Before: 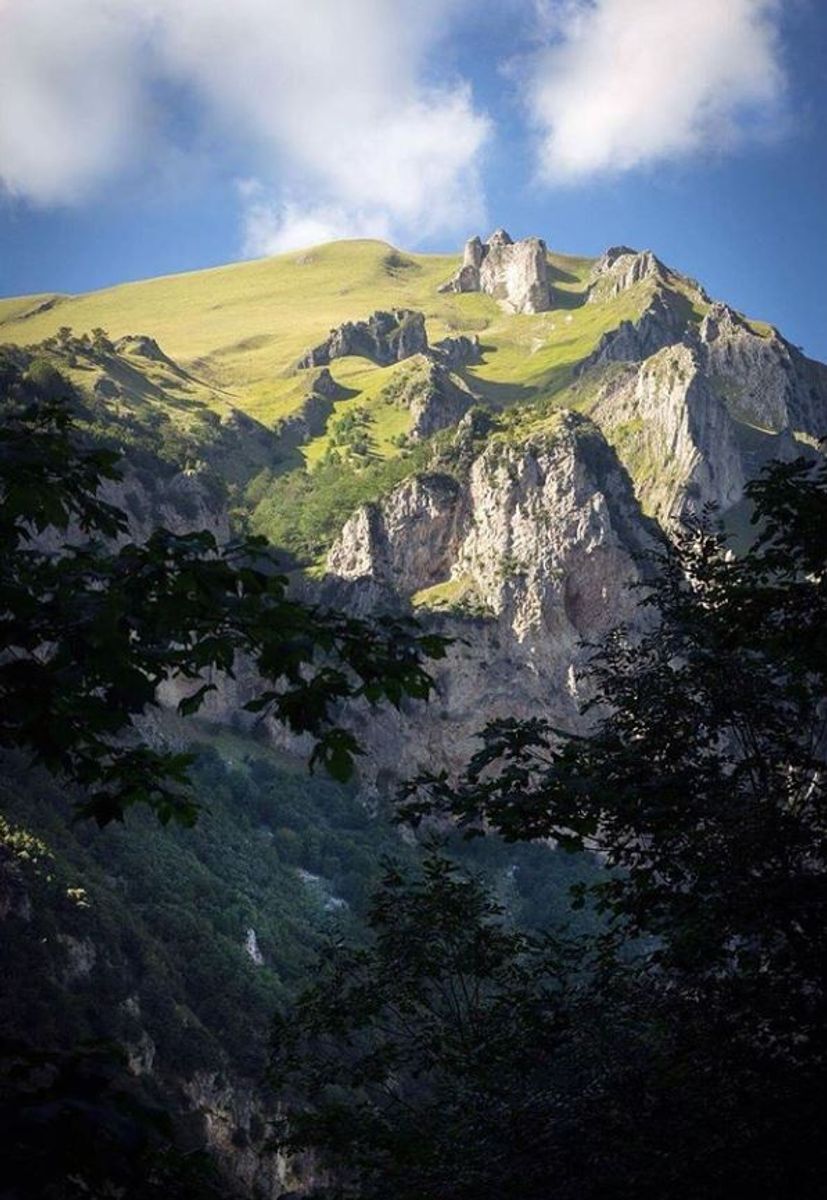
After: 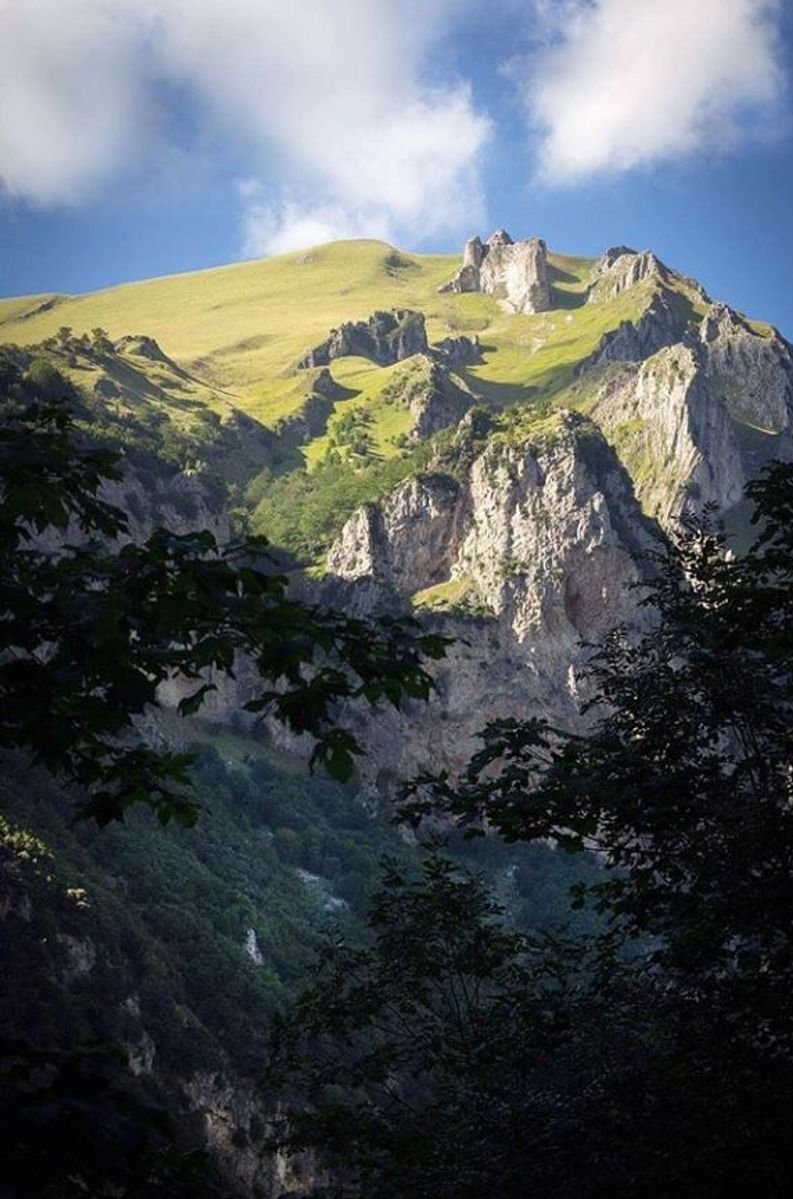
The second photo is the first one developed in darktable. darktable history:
crop: right 4.054%, bottom 0.043%
